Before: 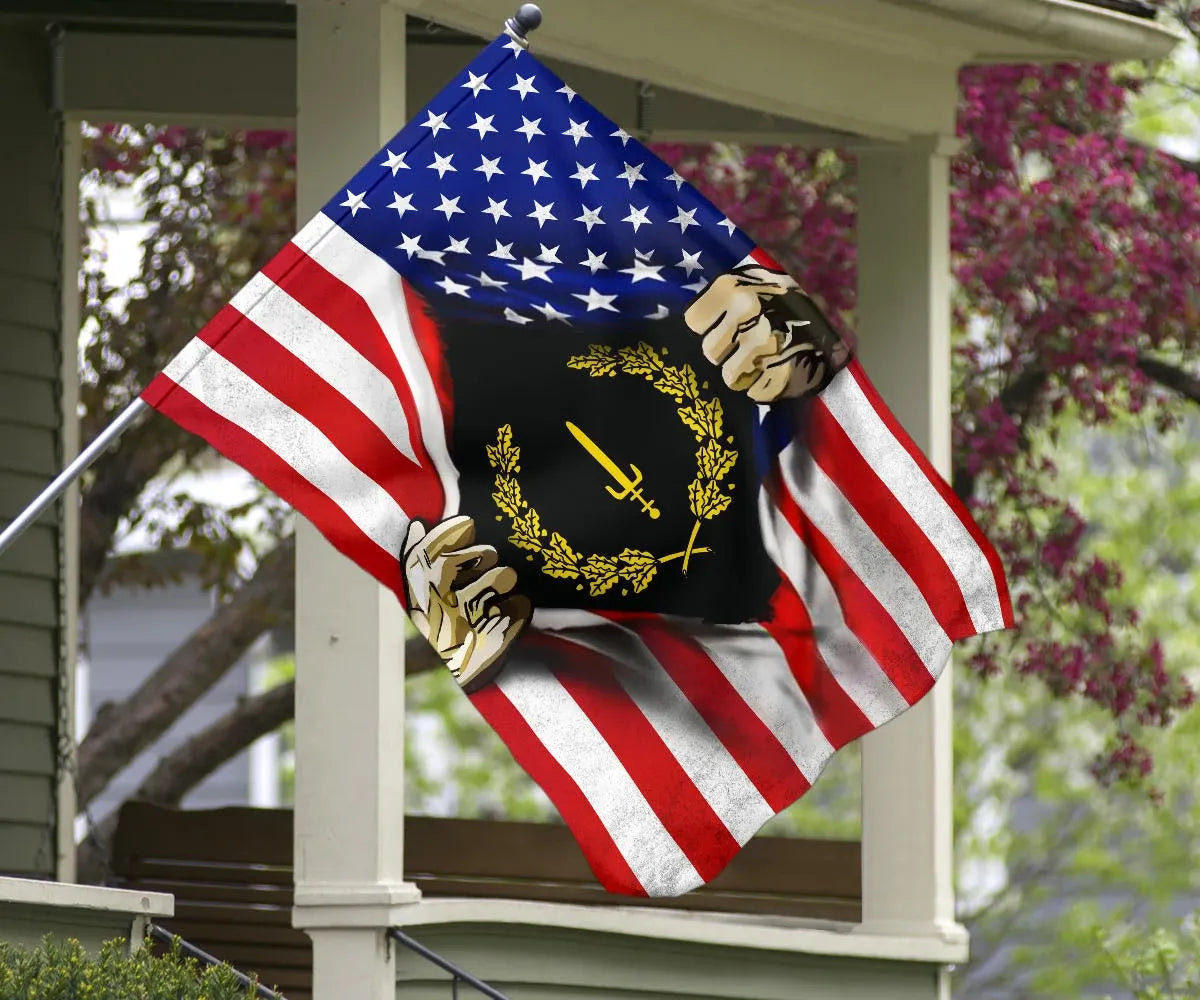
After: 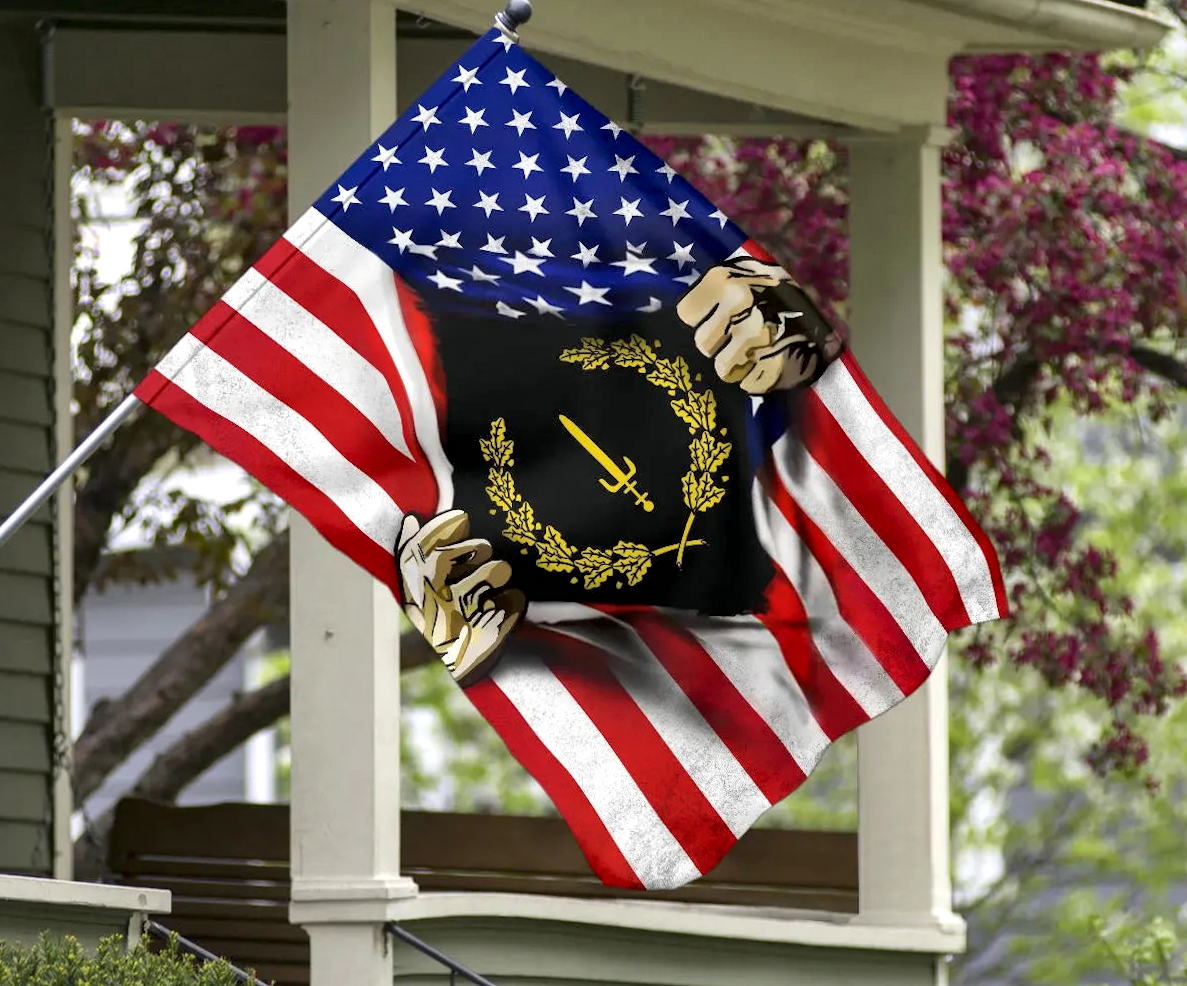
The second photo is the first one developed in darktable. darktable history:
local contrast: mode bilateral grid, contrast 20, coarseness 50, detail 161%, midtone range 0.2
rotate and perspective: rotation -0.45°, automatic cropping original format, crop left 0.008, crop right 0.992, crop top 0.012, crop bottom 0.988
